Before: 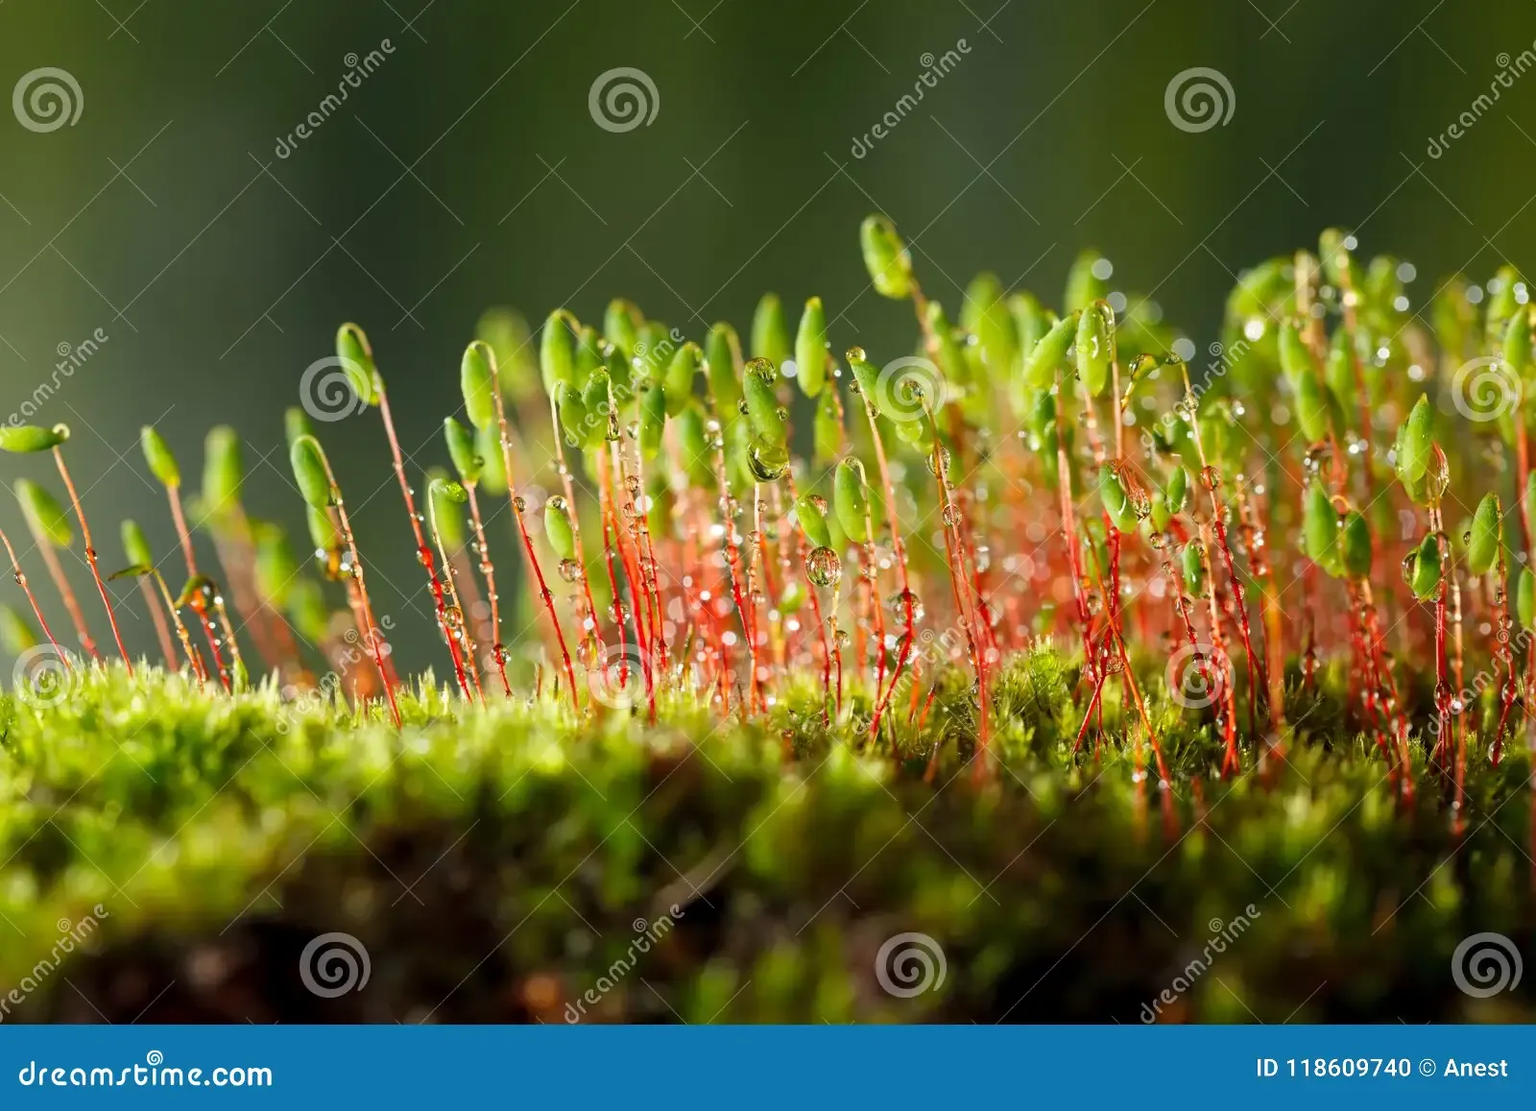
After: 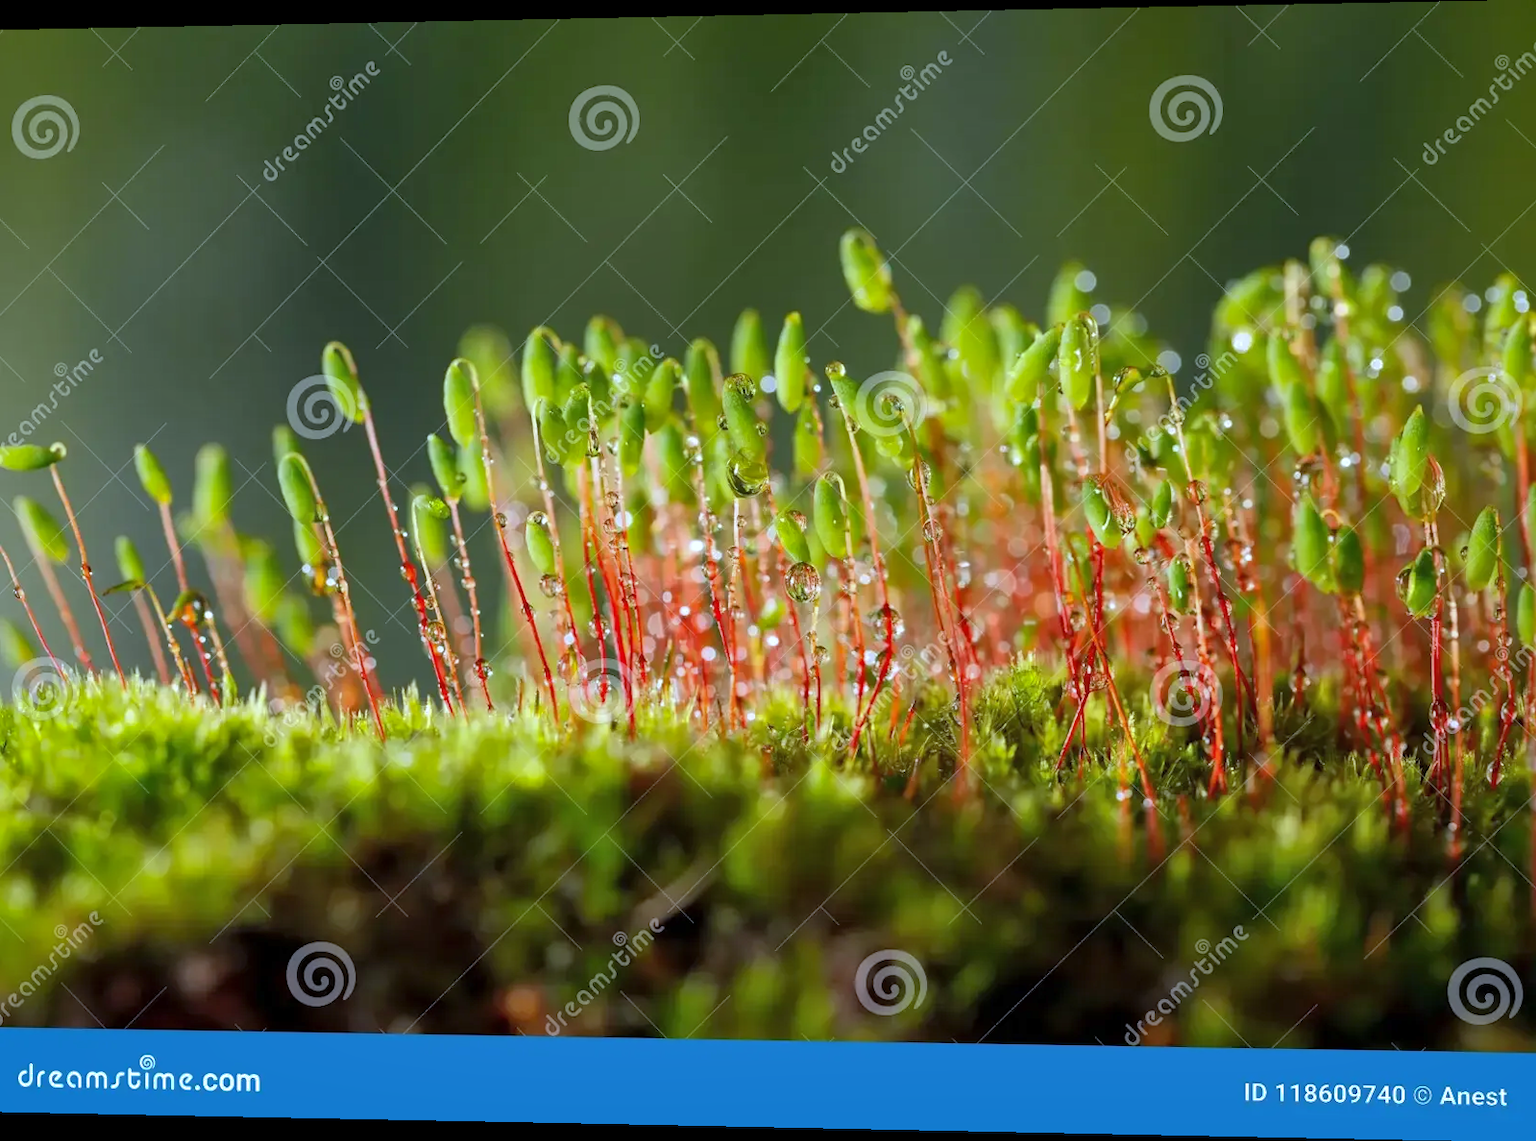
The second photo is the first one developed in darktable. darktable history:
shadows and highlights: on, module defaults
white balance: red 0.948, green 1.02, blue 1.176
rotate and perspective: lens shift (horizontal) -0.055, automatic cropping off
